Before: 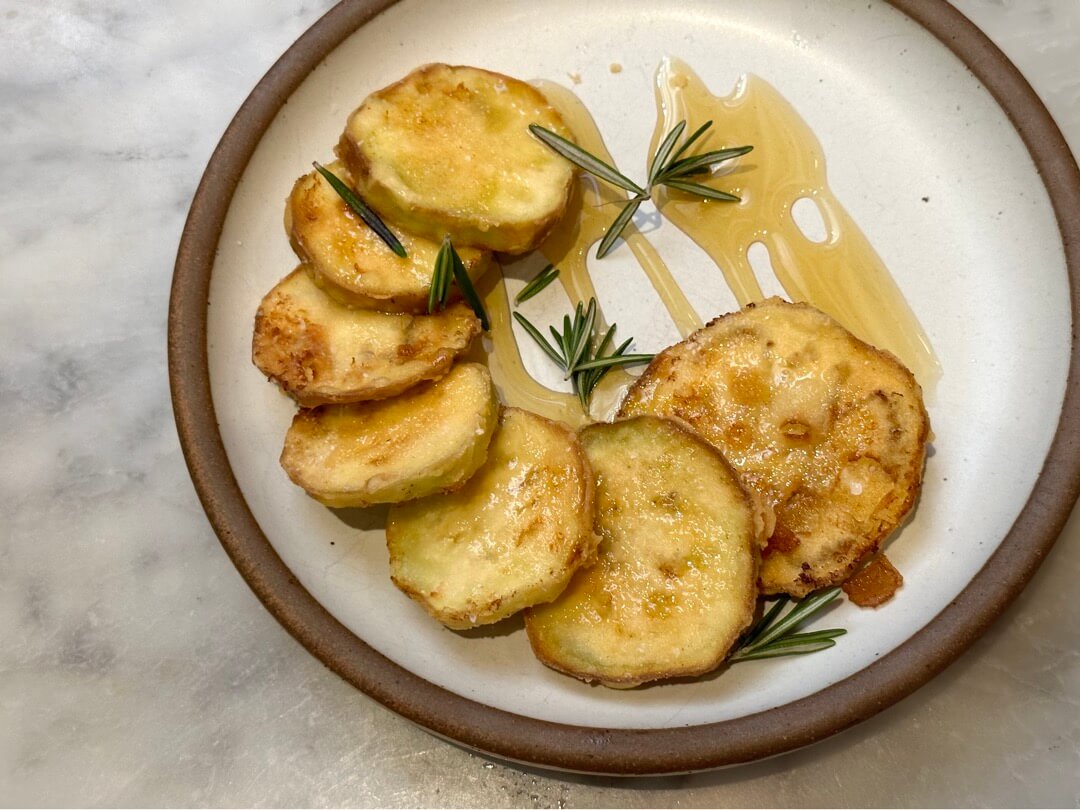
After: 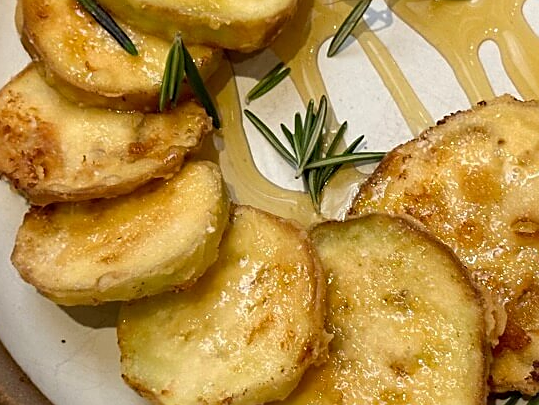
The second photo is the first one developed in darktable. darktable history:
crop: left 25%, top 25%, right 25%, bottom 25%
sharpen: on, module defaults
